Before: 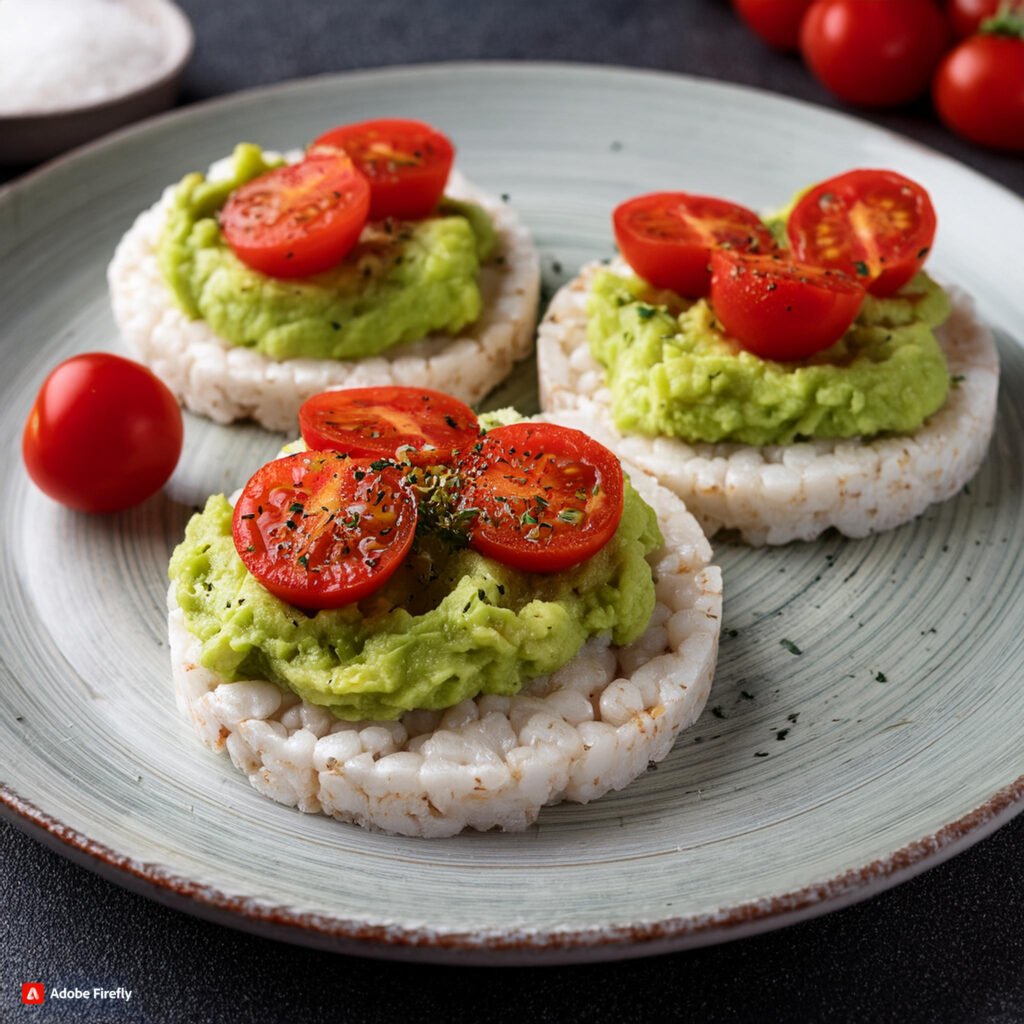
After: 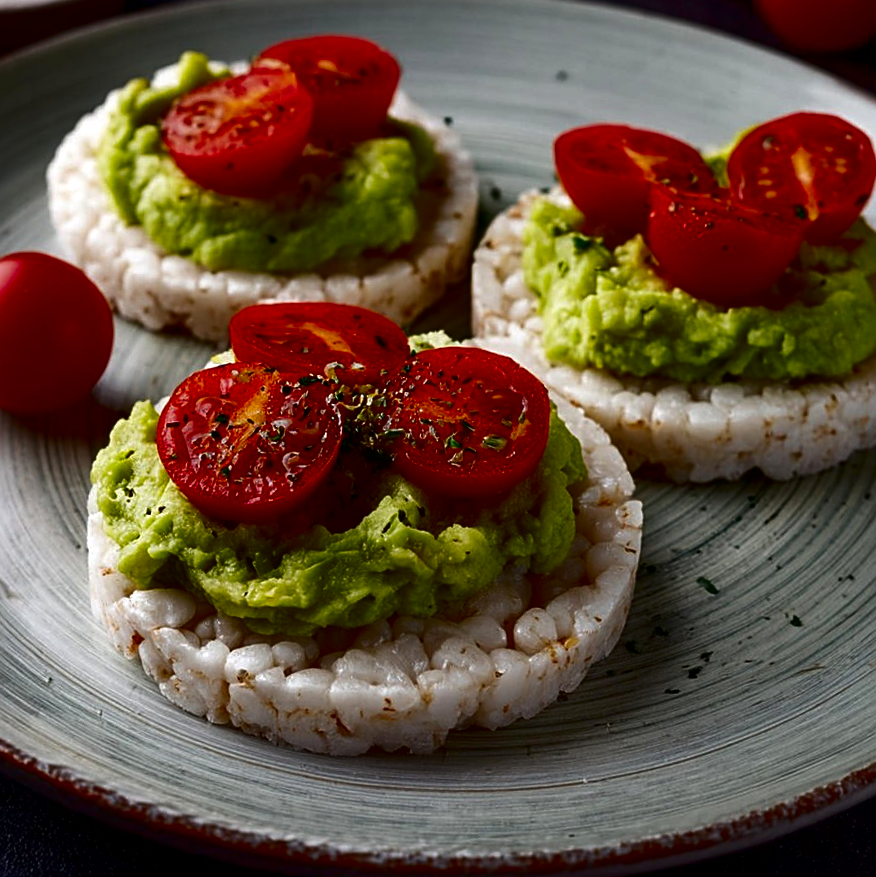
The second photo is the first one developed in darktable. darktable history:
contrast brightness saturation: contrast 0.086, brightness -0.573, saturation 0.171
crop and rotate: angle -3.25°, left 5.049%, top 5.183%, right 4.63%, bottom 4.445%
sharpen: on, module defaults
exposure: exposure 0.074 EV, compensate highlight preservation false
